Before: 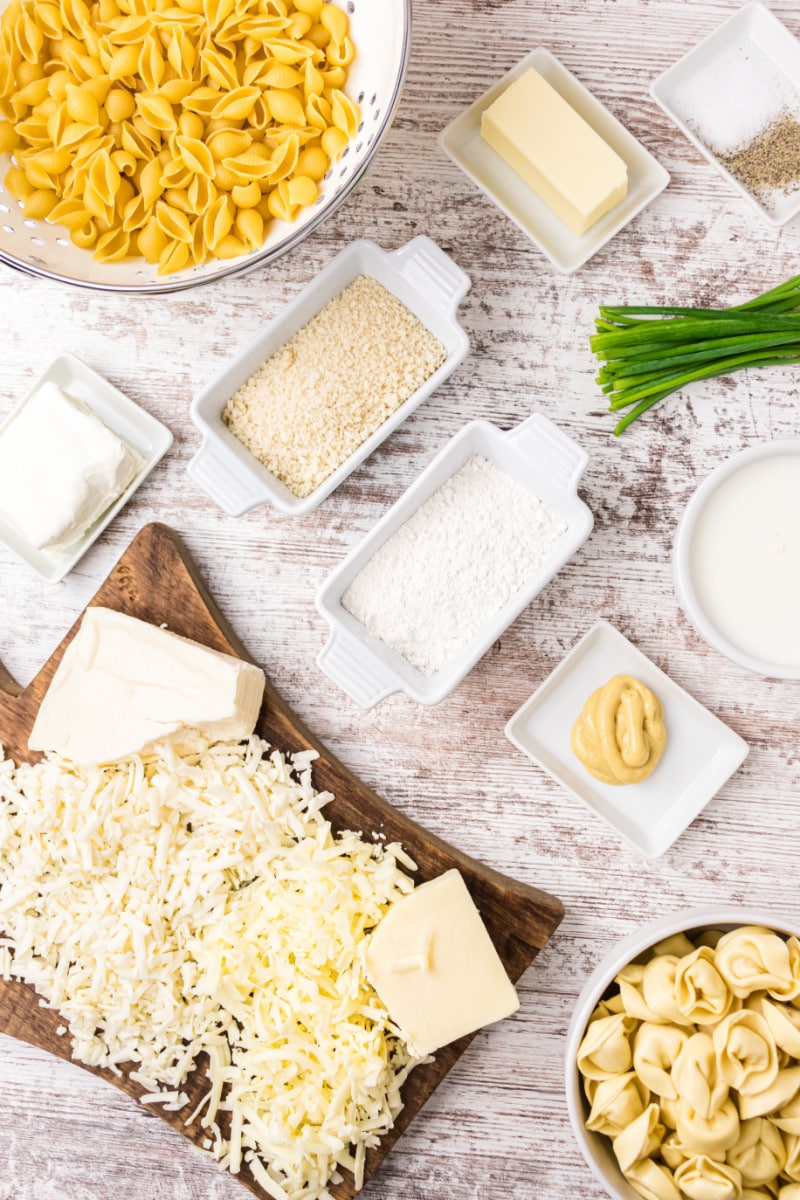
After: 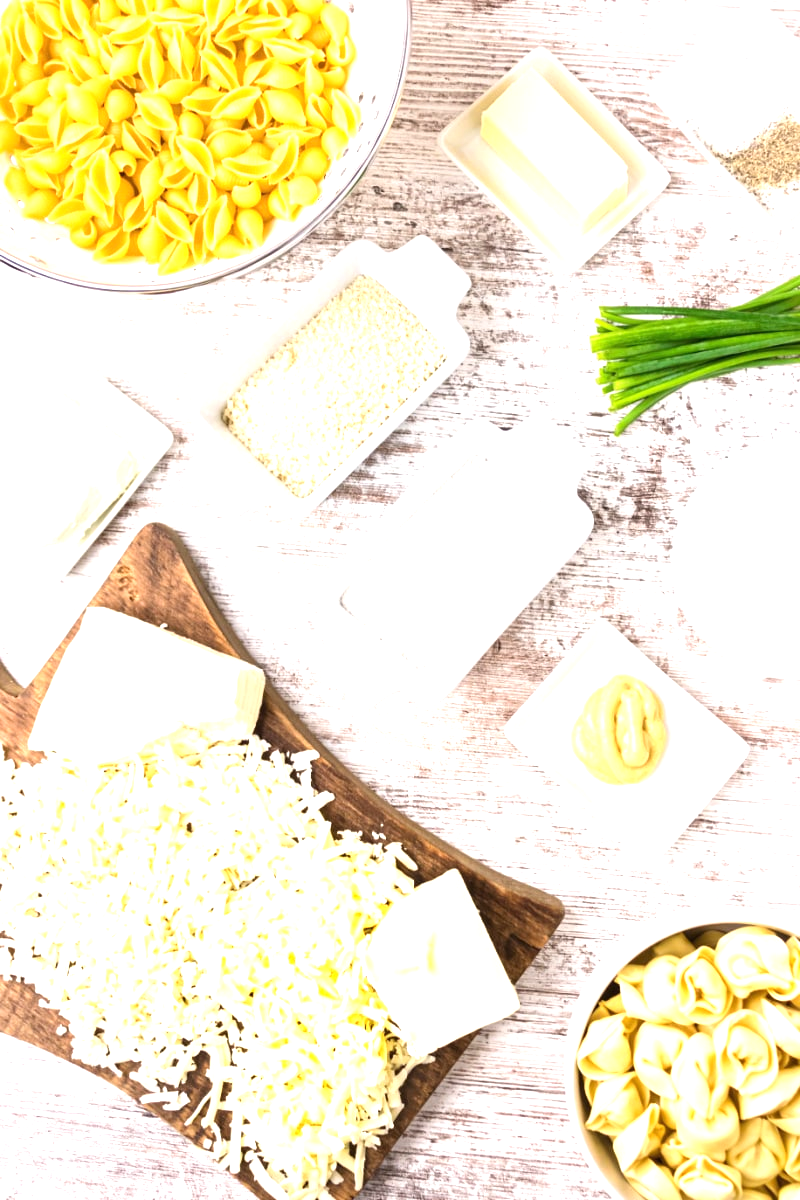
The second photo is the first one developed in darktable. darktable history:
exposure: black level correction 0, exposure 0.949 EV, compensate highlight preservation false
